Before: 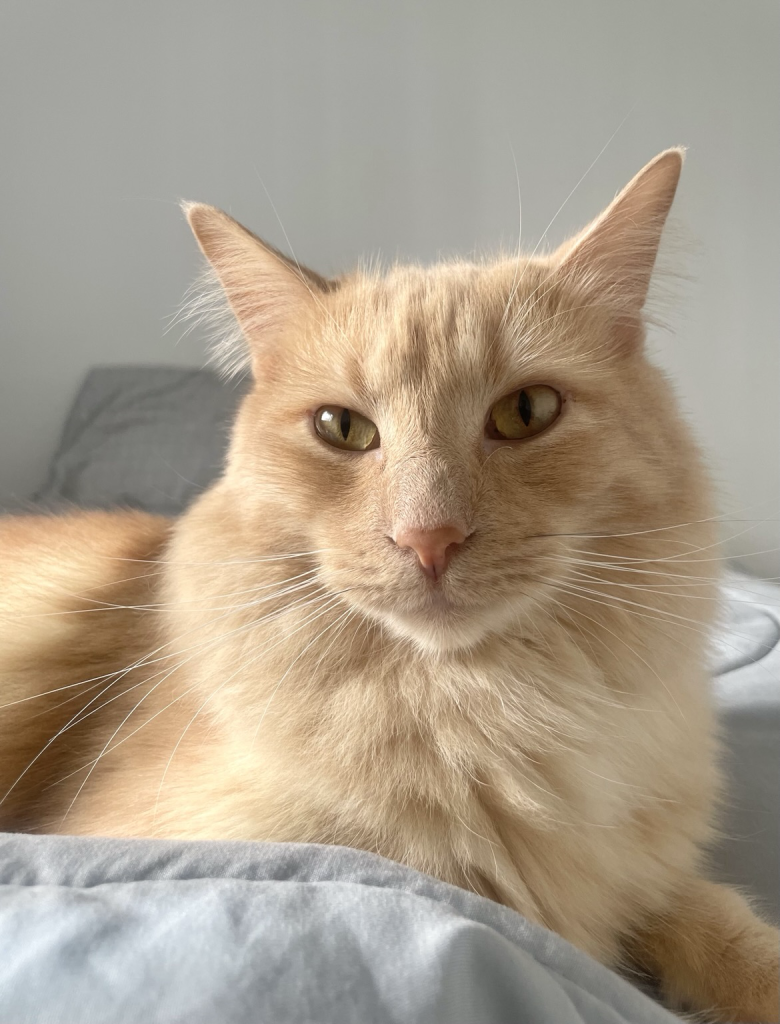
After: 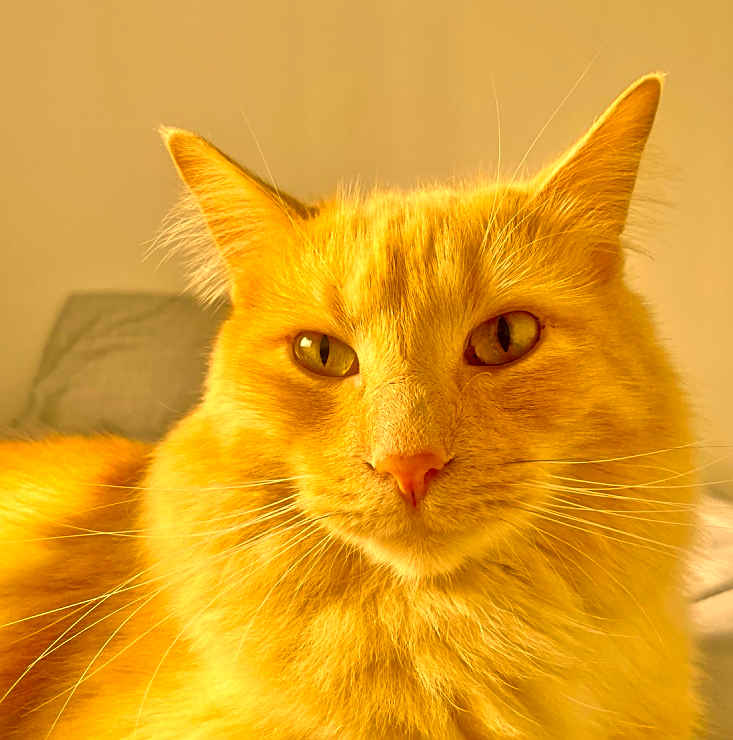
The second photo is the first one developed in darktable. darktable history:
local contrast: mode bilateral grid, contrast 20, coarseness 50, detail 120%, midtone range 0.2
crop: left 2.791%, top 7.278%, right 3.201%, bottom 20.364%
base curve: curves: ch0 [(0, 0) (0.283, 0.295) (1, 1)], preserve colors none
color correction: highlights a* 10.5, highlights b* 29.9, shadows a* 2.61, shadows b* 17.85, saturation 1.74
tone equalizer: -7 EV 0.143 EV, -6 EV 0.579 EV, -5 EV 1.13 EV, -4 EV 1.32 EV, -3 EV 1.16 EV, -2 EV 0.6 EV, -1 EV 0.166 EV, mask exposure compensation -0.494 EV
sharpen: on, module defaults
